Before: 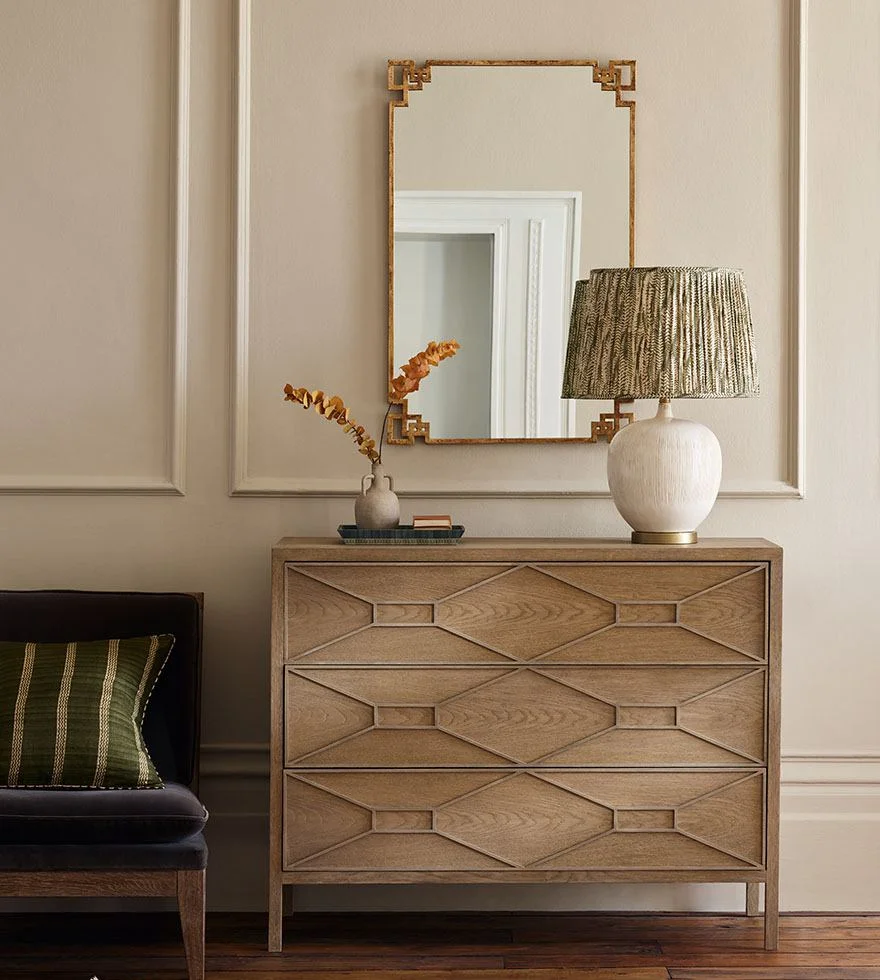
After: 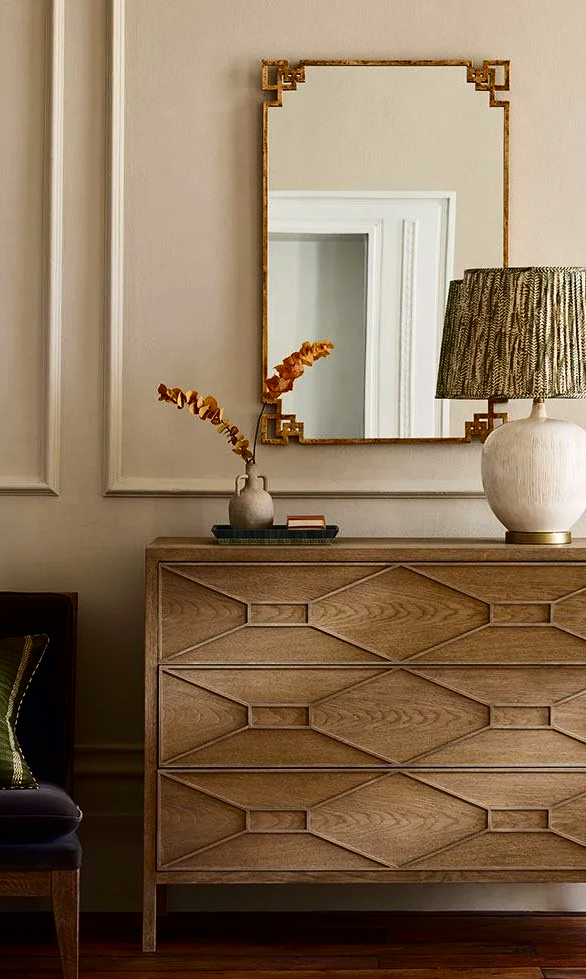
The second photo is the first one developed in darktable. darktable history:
contrast brightness saturation: contrast 0.19, brightness -0.11, saturation 0.21
crop and rotate: left 14.385%, right 18.948%
